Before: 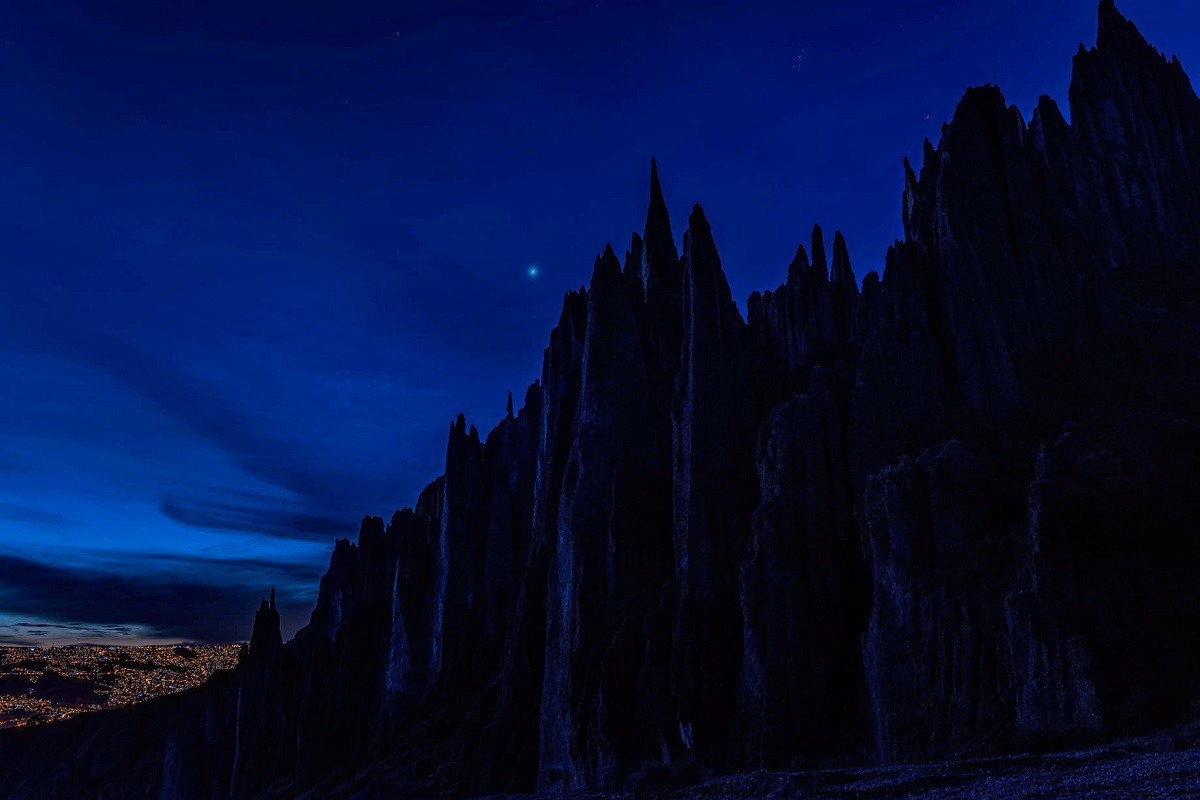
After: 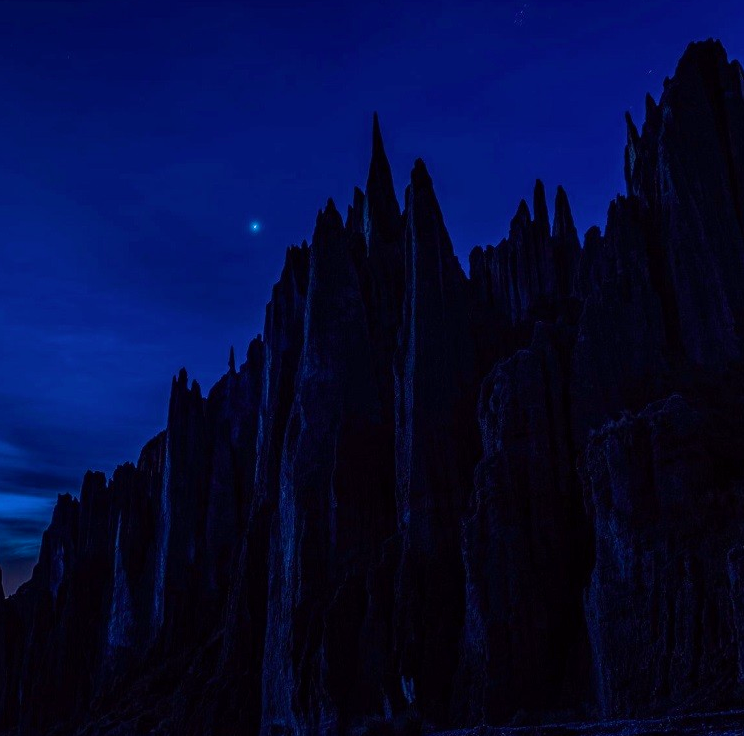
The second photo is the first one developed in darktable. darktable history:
crop and rotate: left 23.22%, top 5.641%, right 14.761%, bottom 2.25%
tone curve: curves: ch1 [(0, 0) (0.214, 0.291) (0.372, 0.44) (0.463, 0.476) (0.498, 0.502) (0.521, 0.531) (1, 1)]; ch2 [(0, 0) (0.456, 0.447) (0.5, 0.5) (0.547, 0.557) (0.592, 0.57) (0.631, 0.602) (1, 1)], color space Lab, independent channels, preserve colors none
color balance rgb: perceptual saturation grading › global saturation 0.544%
